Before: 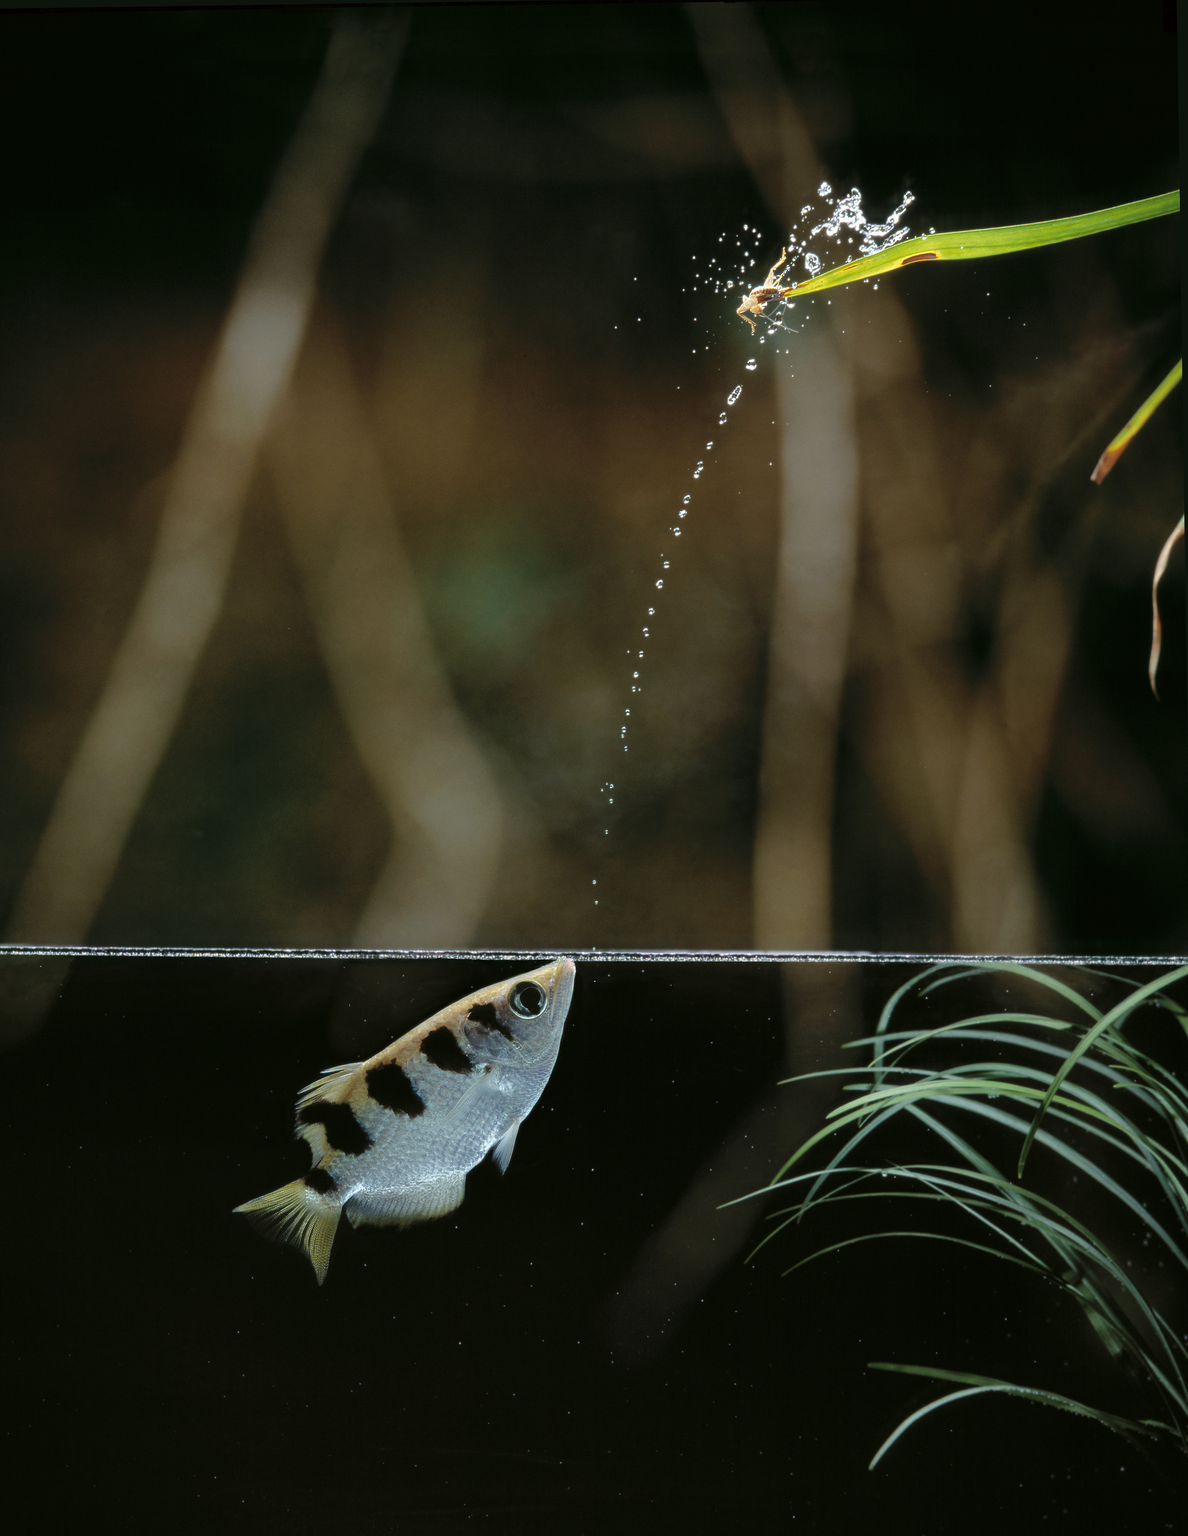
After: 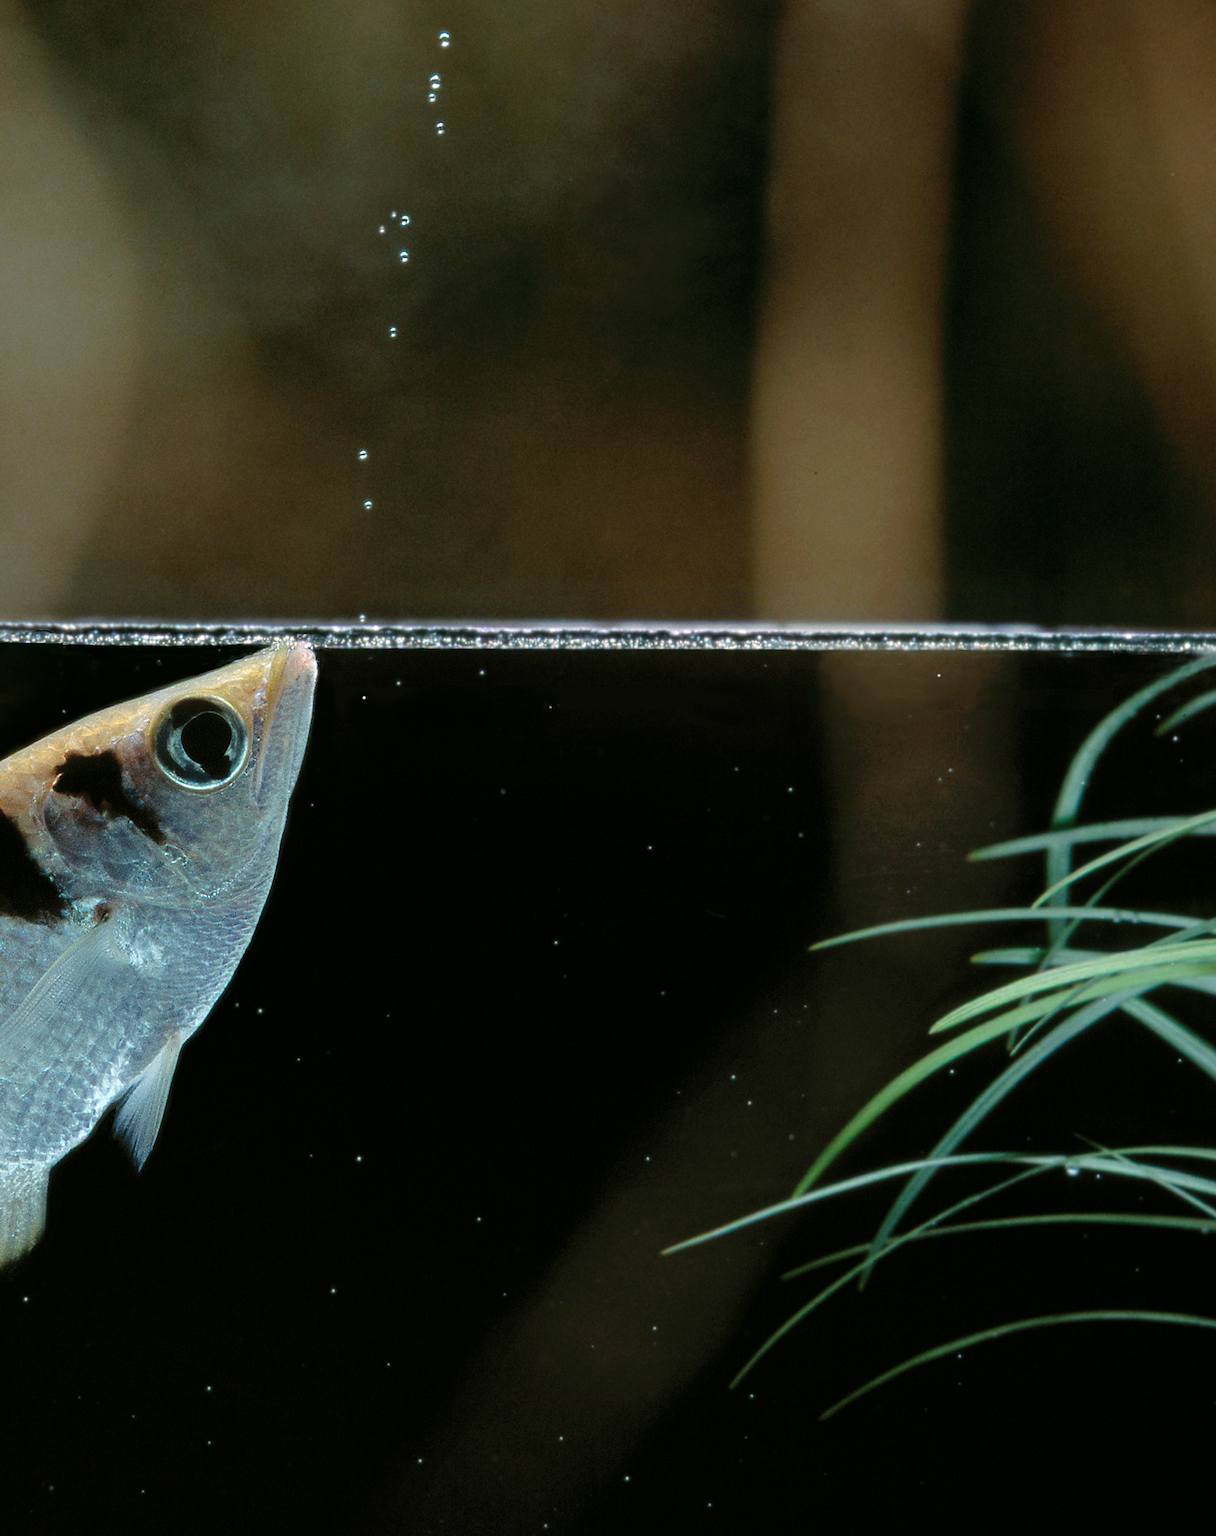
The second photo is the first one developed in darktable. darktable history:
crop: left 37.554%, top 45.336%, right 20.573%, bottom 13.768%
